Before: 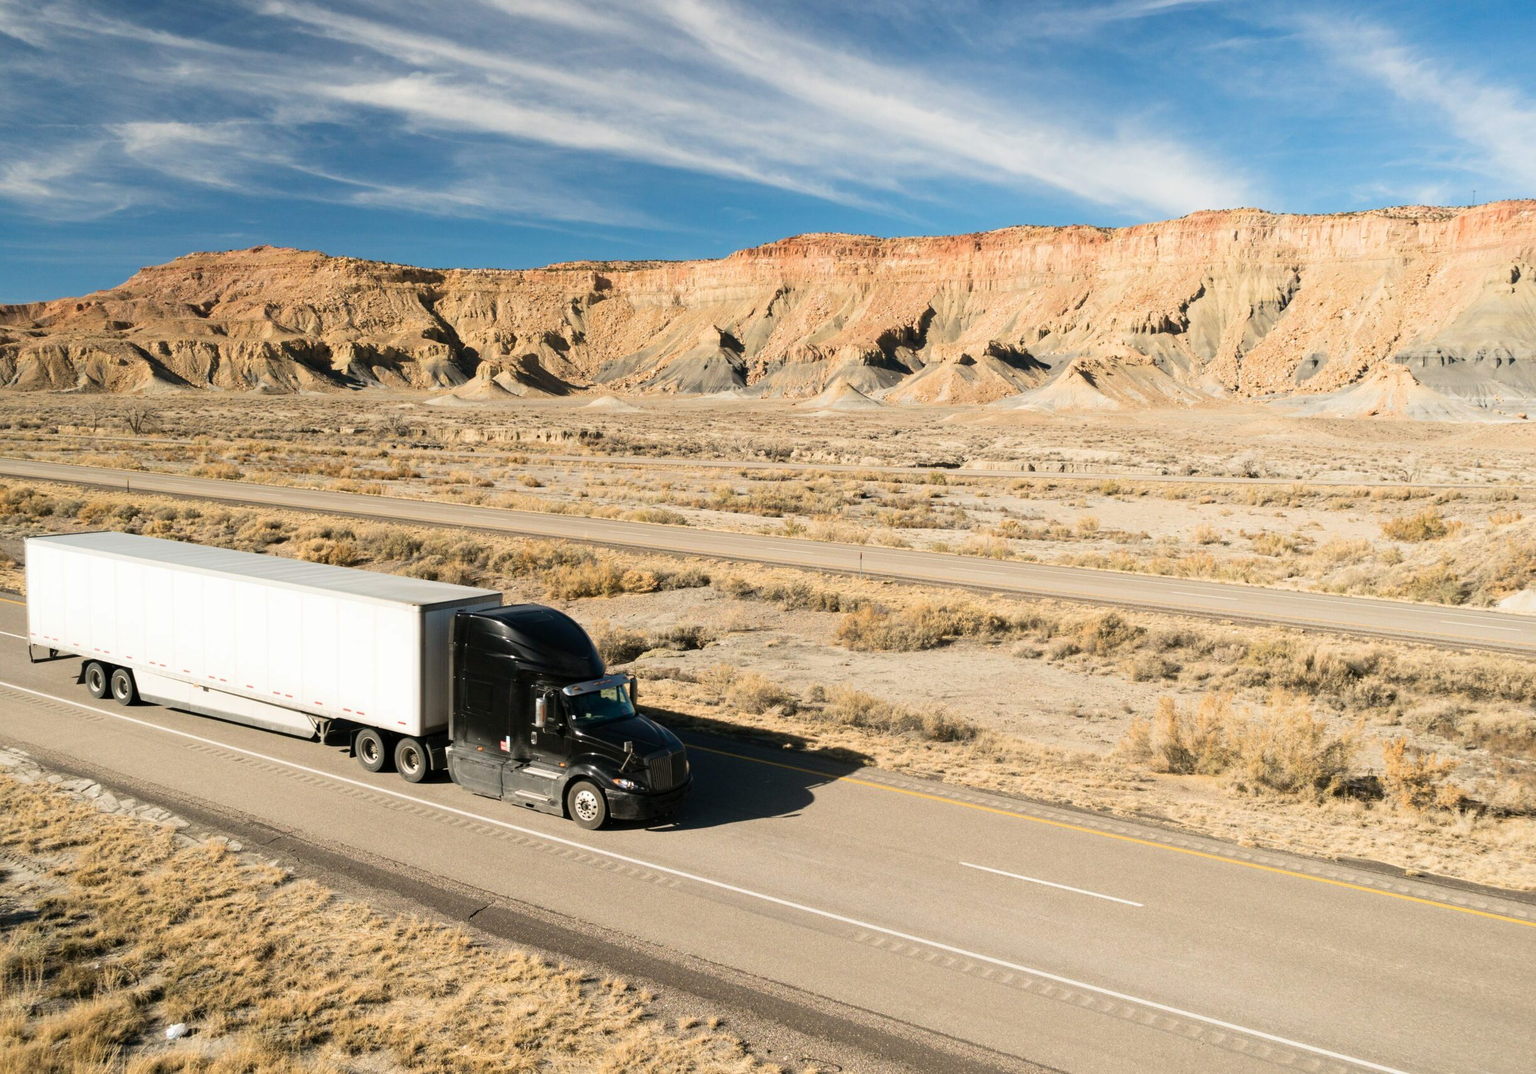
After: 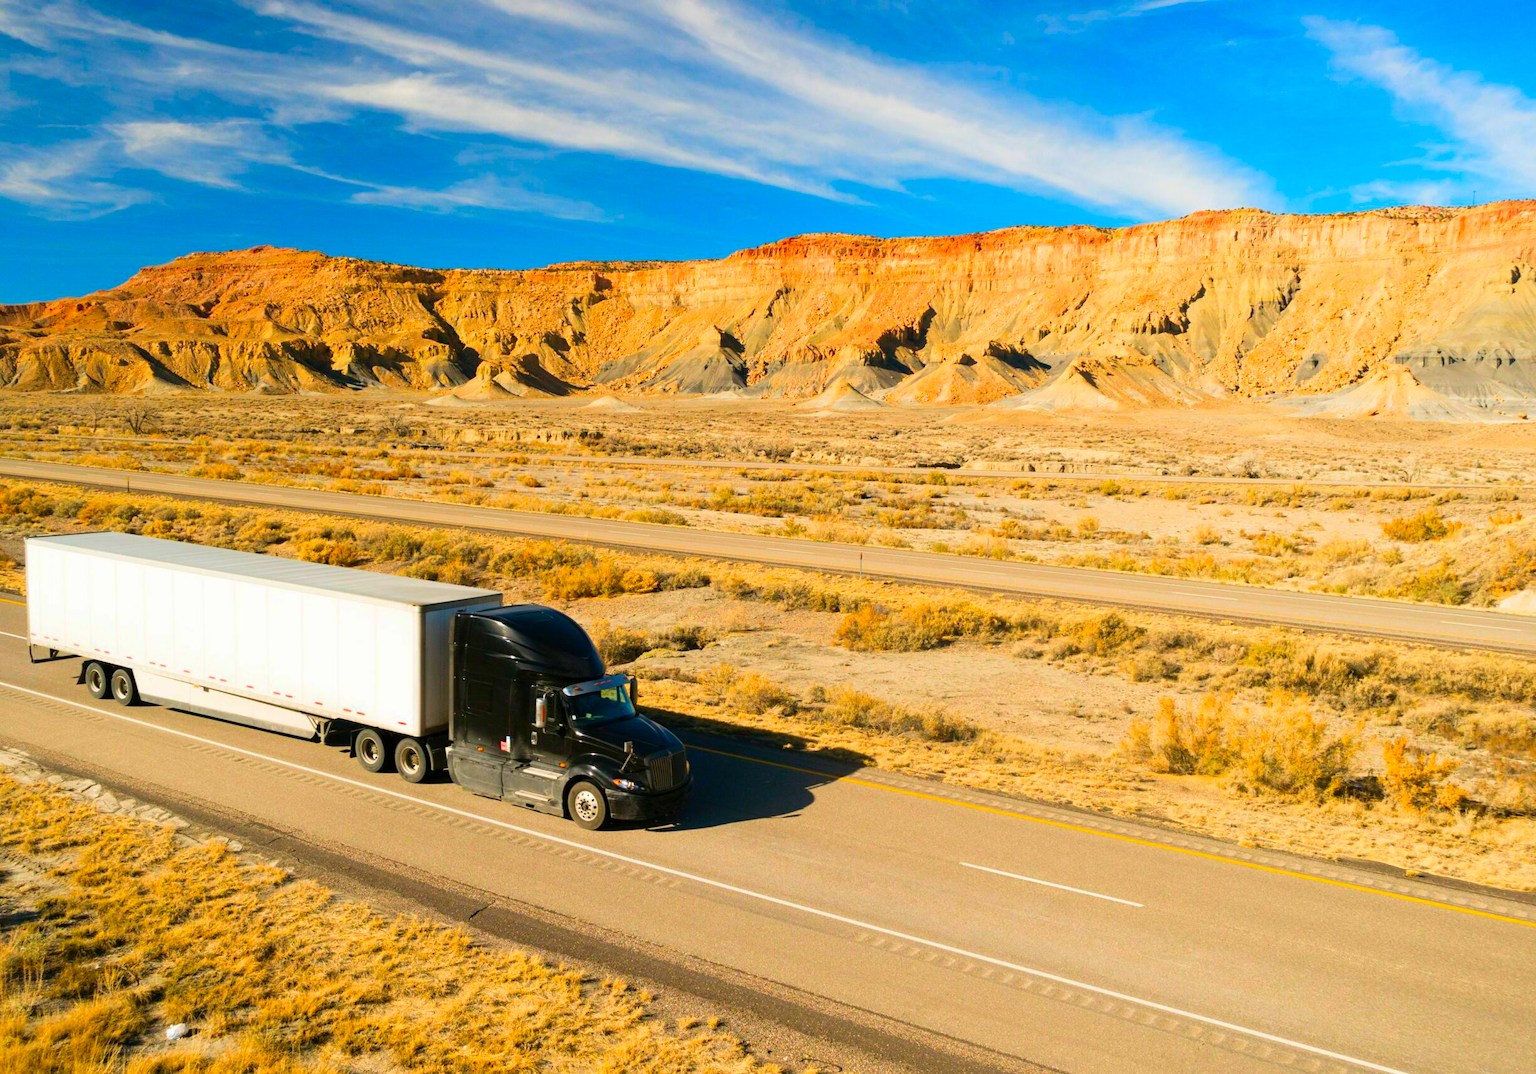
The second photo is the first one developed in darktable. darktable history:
color balance rgb: on, module defaults
color correction: saturation 2.15
